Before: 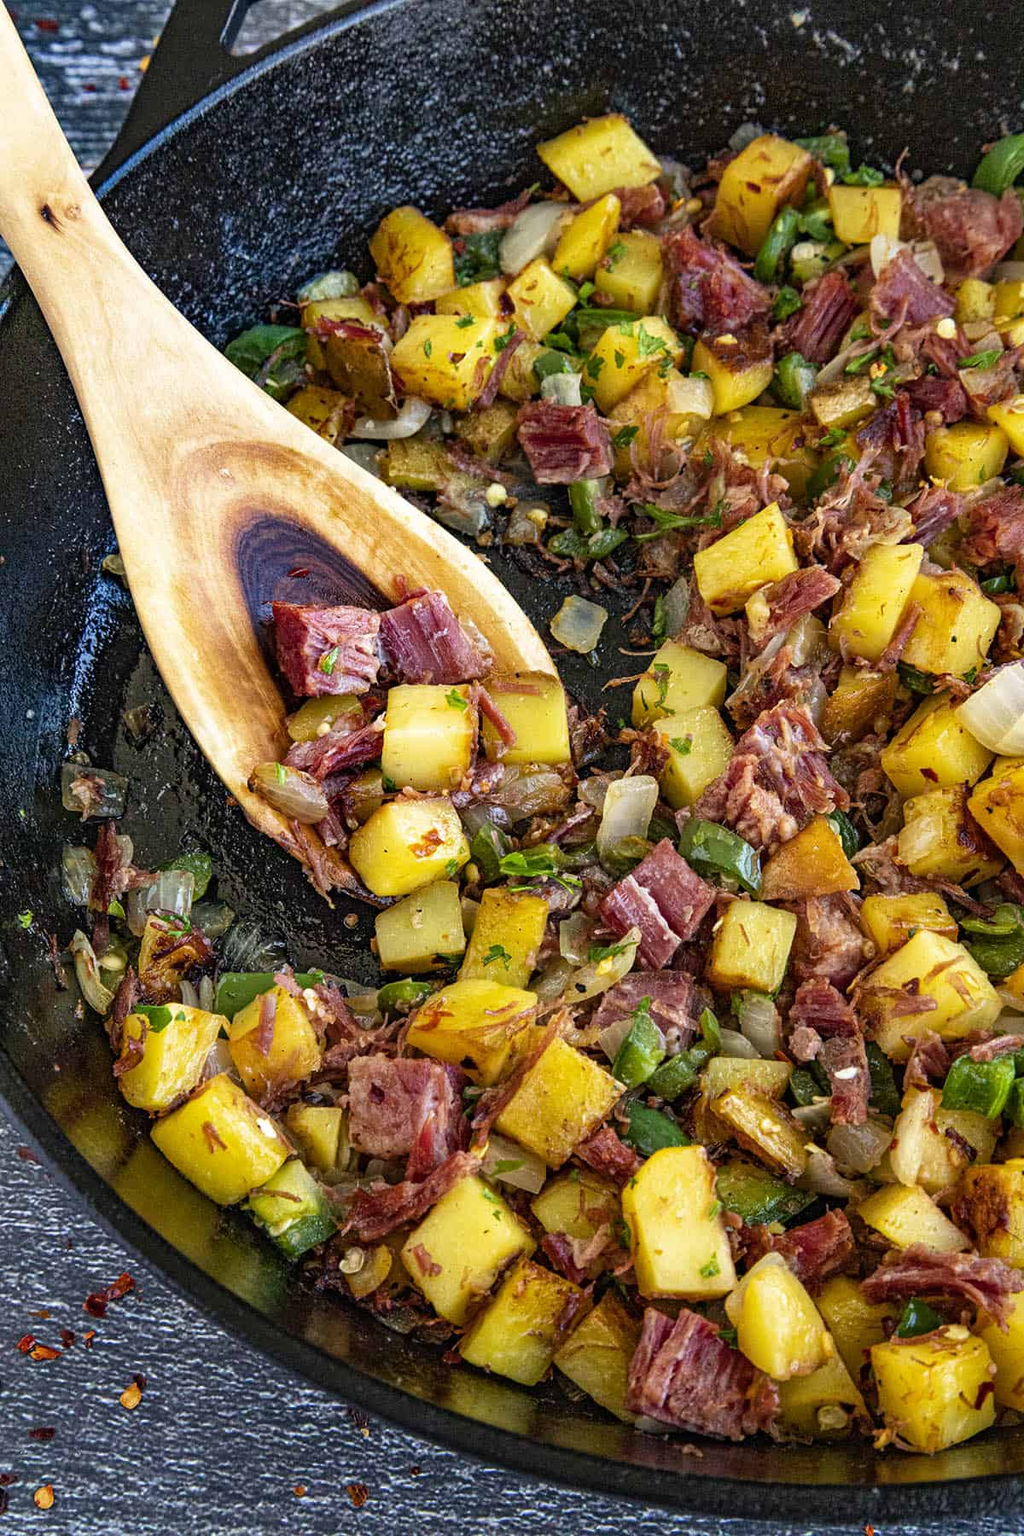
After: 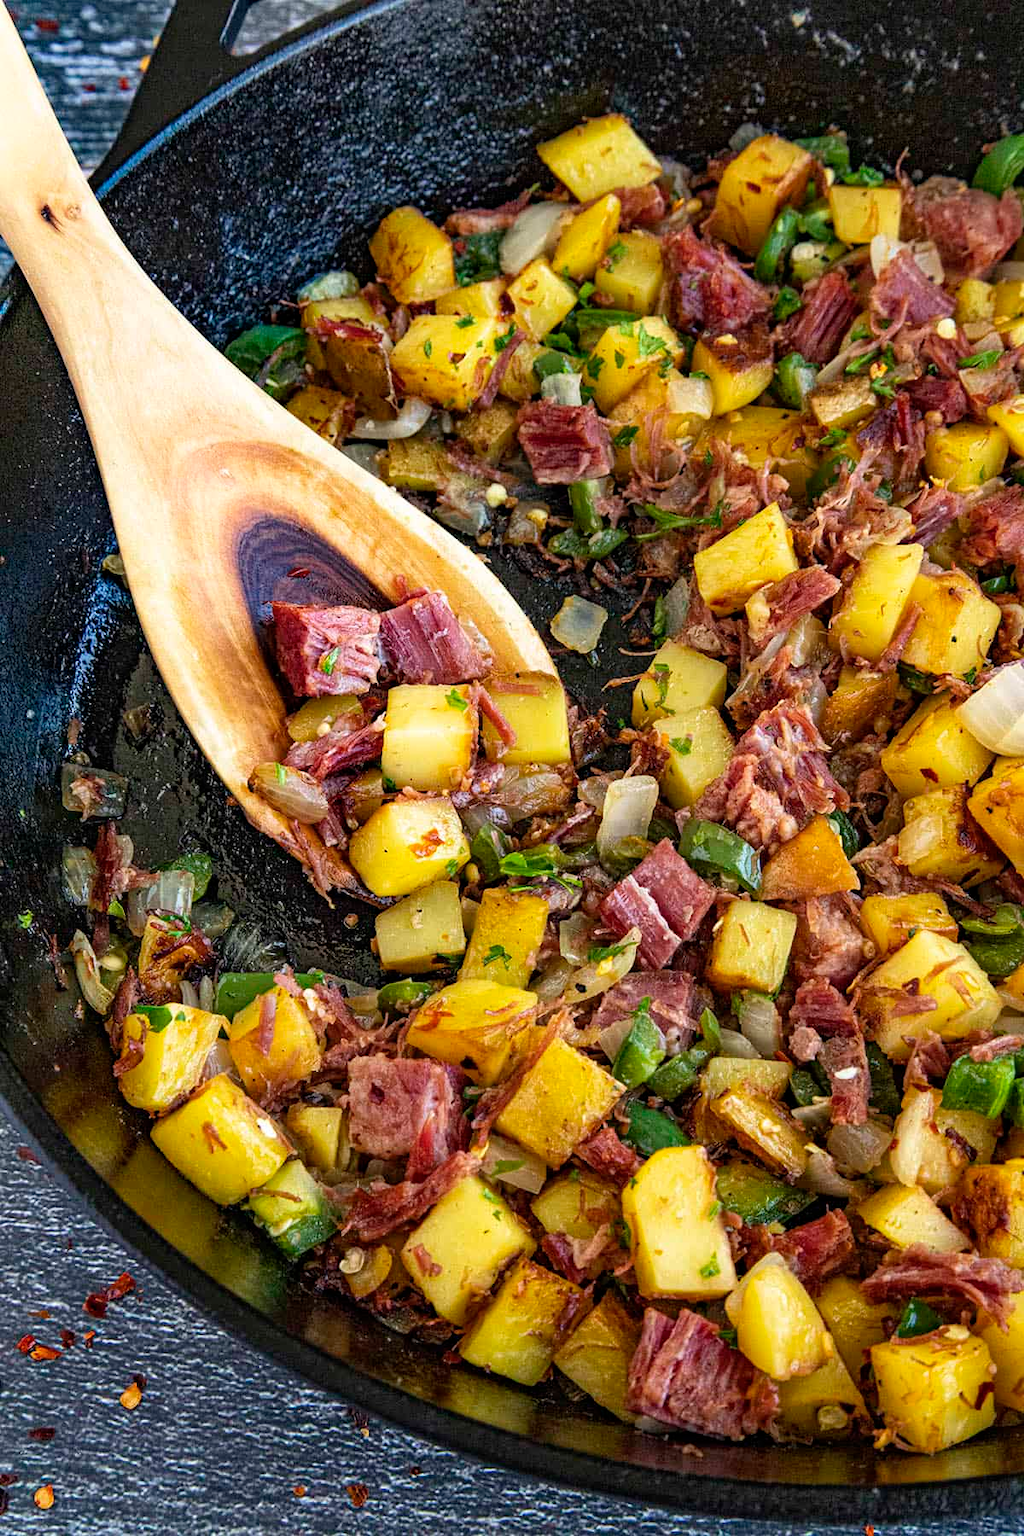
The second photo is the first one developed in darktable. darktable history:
shadows and highlights: shadows -20.76, highlights 98.02, soften with gaussian
